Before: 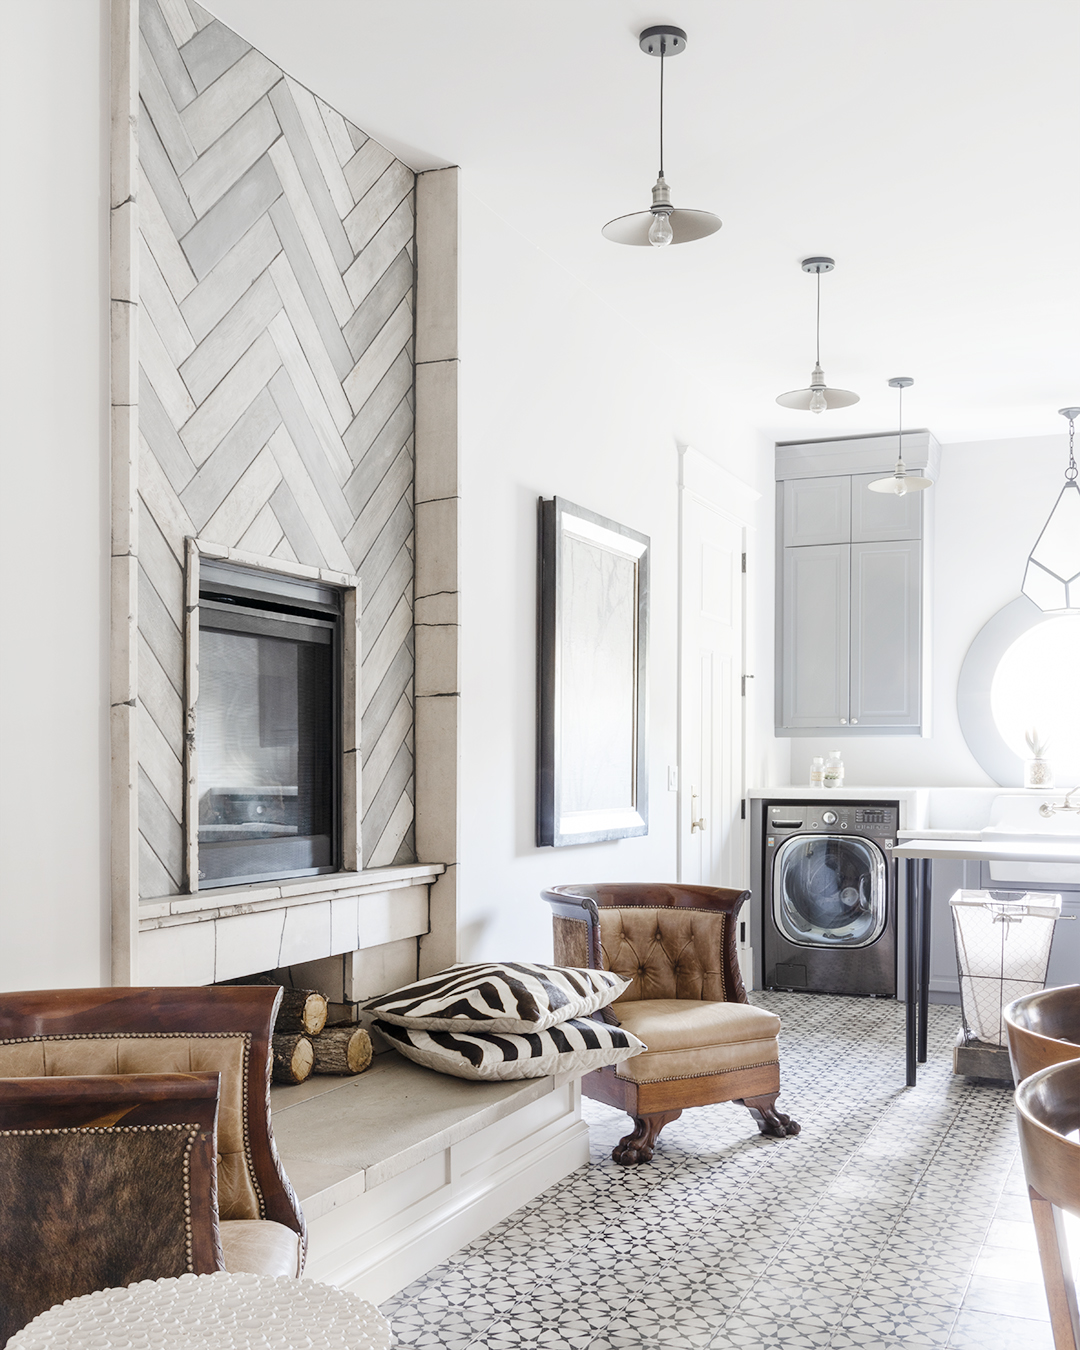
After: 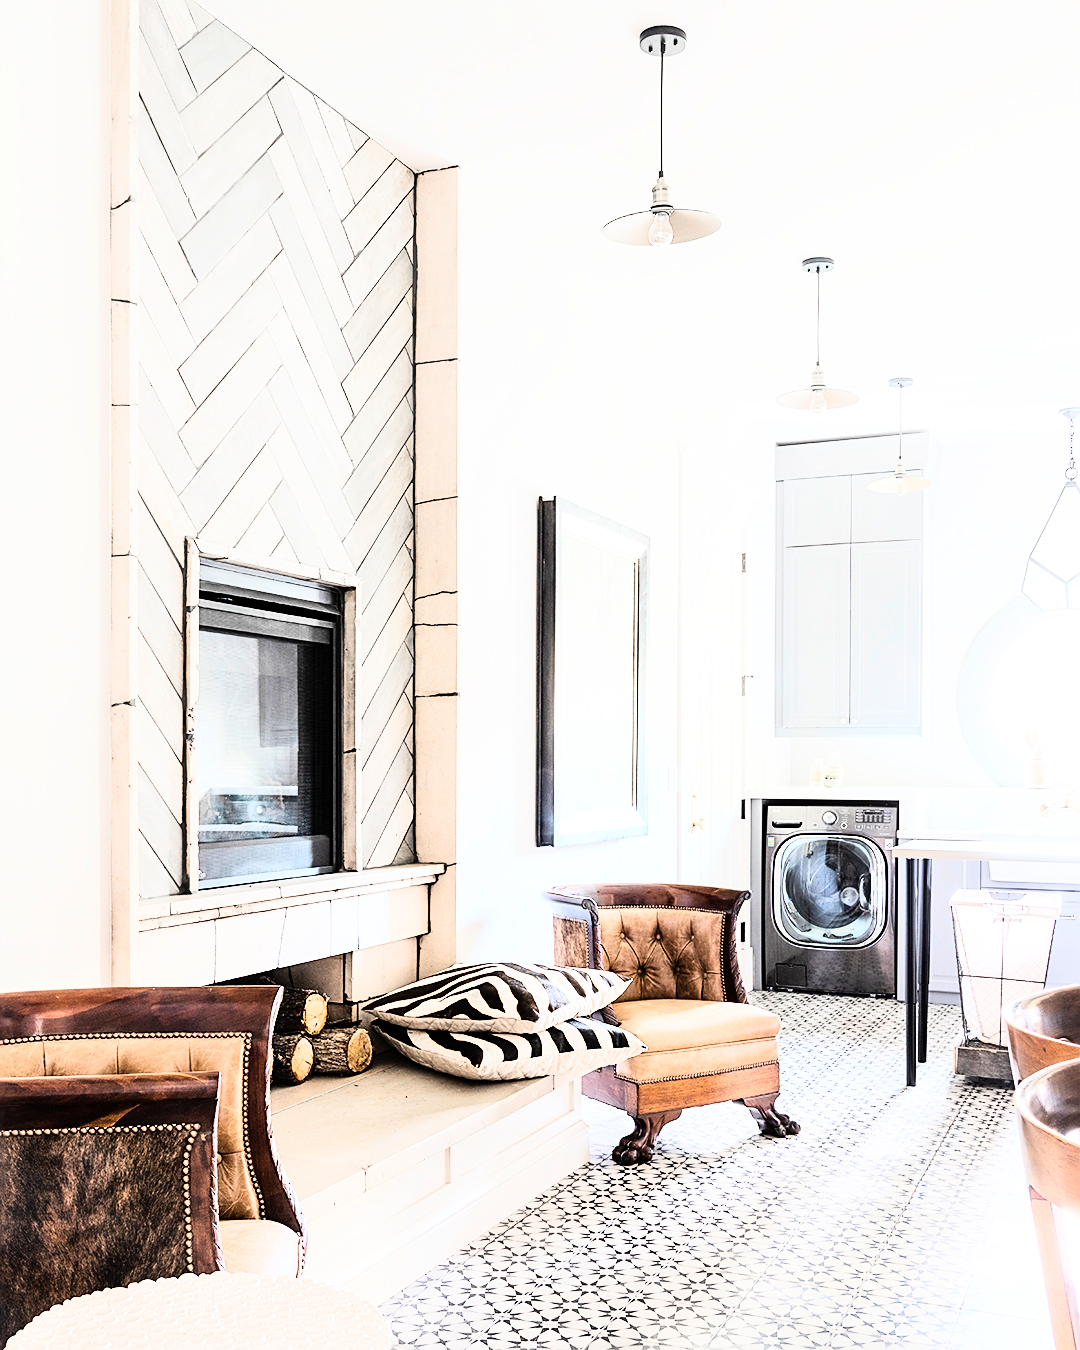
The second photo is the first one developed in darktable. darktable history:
exposure: black level correction 0, compensate exposure bias true, compensate highlight preservation false
sharpen: on, module defaults
rgb curve: curves: ch0 [(0, 0) (0.21, 0.15) (0.24, 0.21) (0.5, 0.75) (0.75, 0.96) (0.89, 0.99) (1, 1)]; ch1 [(0, 0.02) (0.21, 0.13) (0.25, 0.2) (0.5, 0.67) (0.75, 0.9) (0.89, 0.97) (1, 1)]; ch2 [(0, 0.02) (0.21, 0.13) (0.25, 0.2) (0.5, 0.67) (0.75, 0.9) (0.89, 0.97) (1, 1)], compensate middle gray true
